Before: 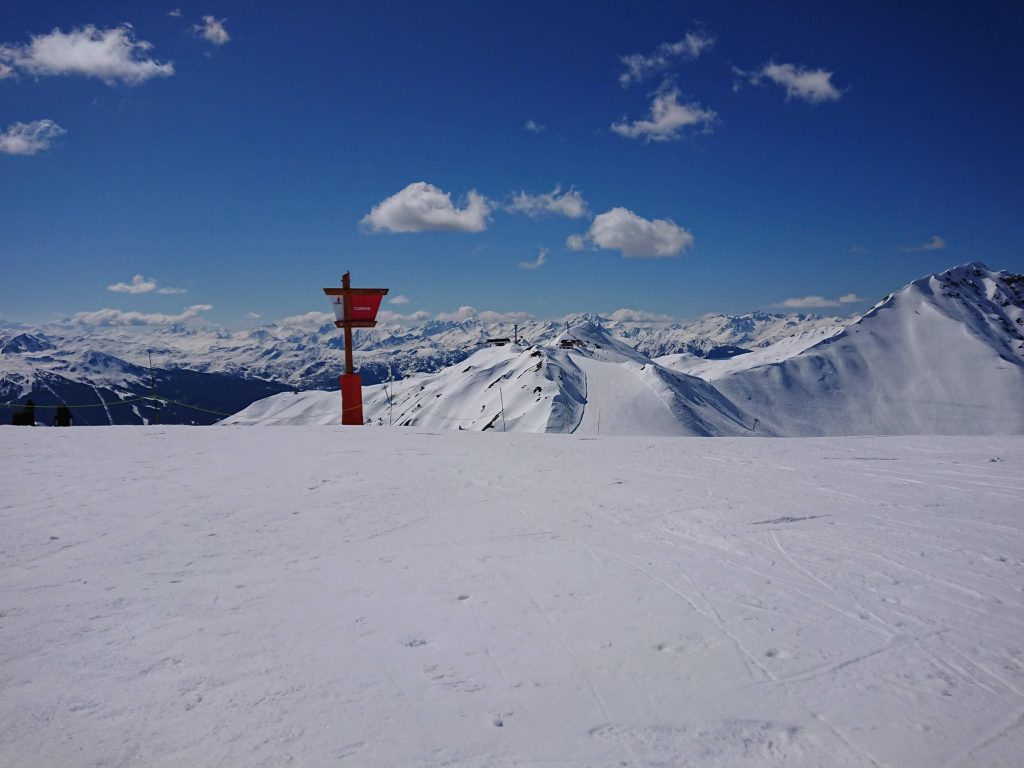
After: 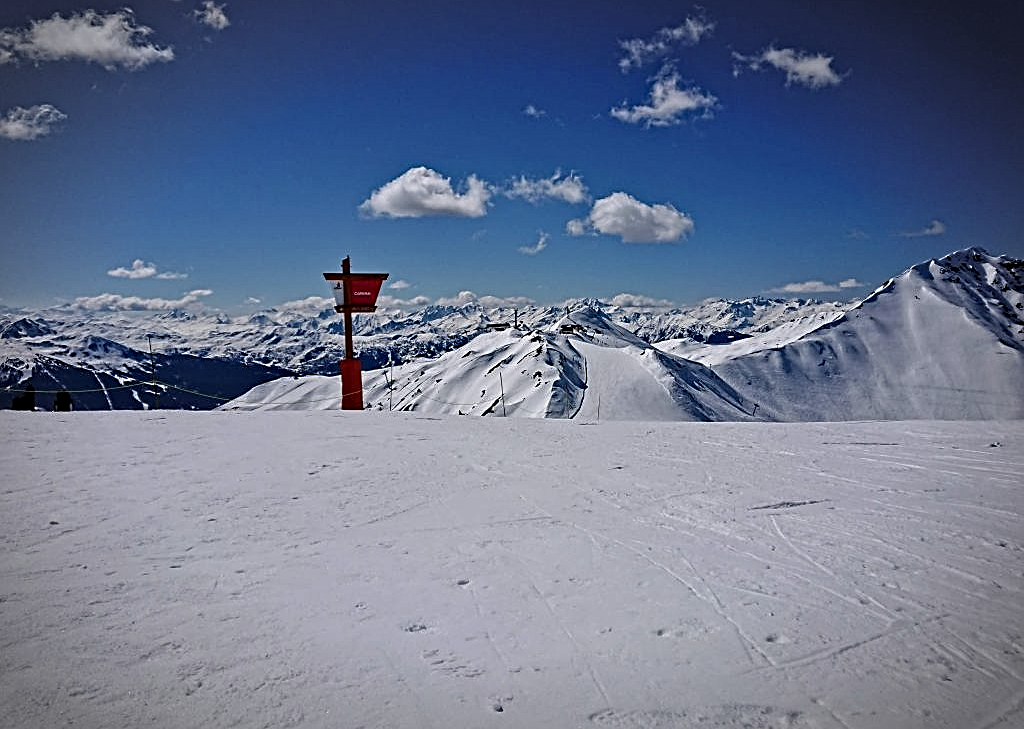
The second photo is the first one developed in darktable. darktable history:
contrast equalizer: octaves 7, y [[0.5, 0.542, 0.583, 0.625, 0.667, 0.708], [0.5 ×6], [0.5 ×6], [0 ×6], [0 ×6]]
sharpen: on, module defaults
vignetting: automatic ratio true
crop and rotate: top 1.983%, bottom 3.01%
